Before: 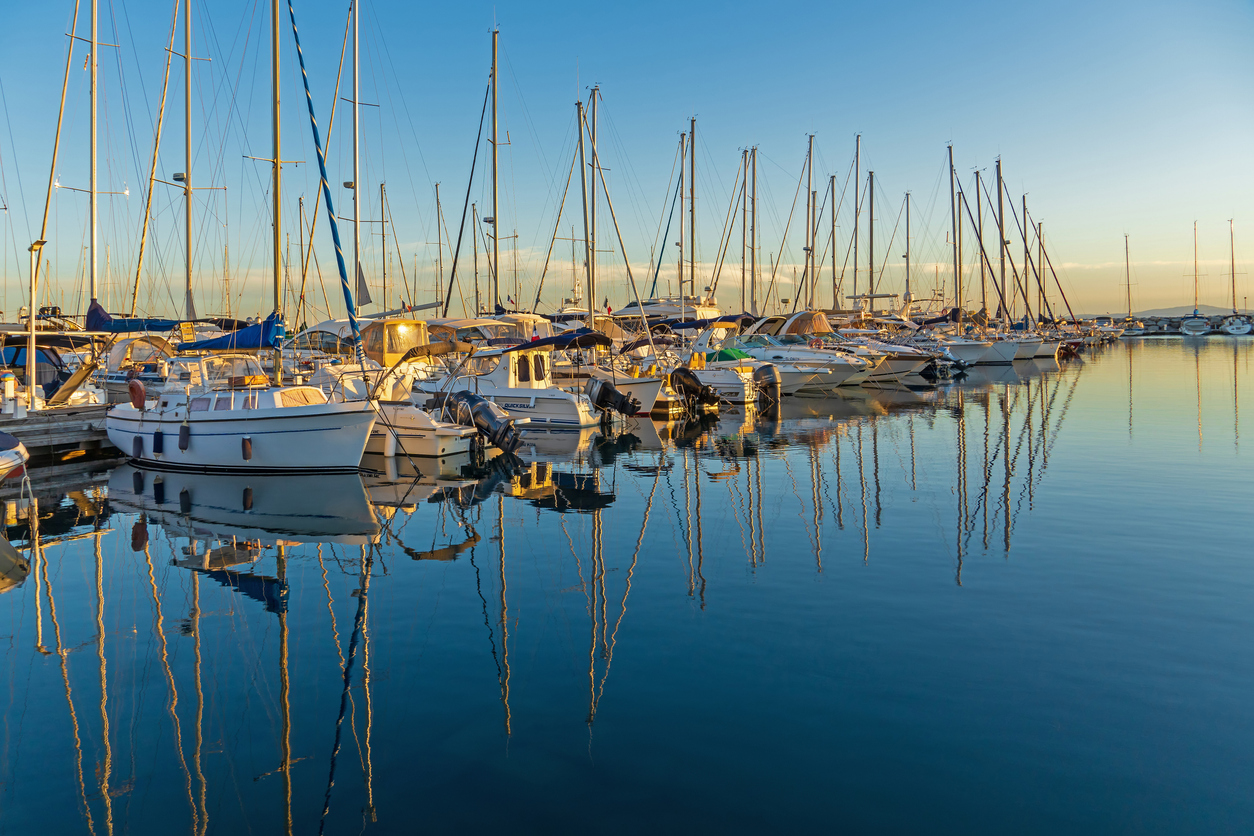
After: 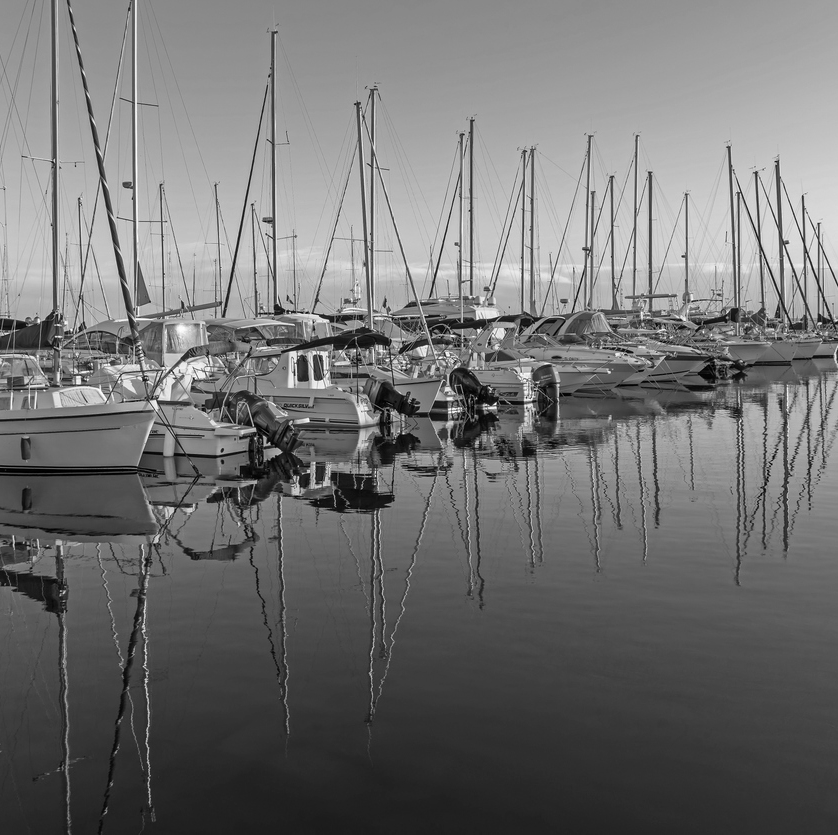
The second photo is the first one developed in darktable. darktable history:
crop and rotate: left 17.732%, right 15.423%
monochrome: on, module defaults
